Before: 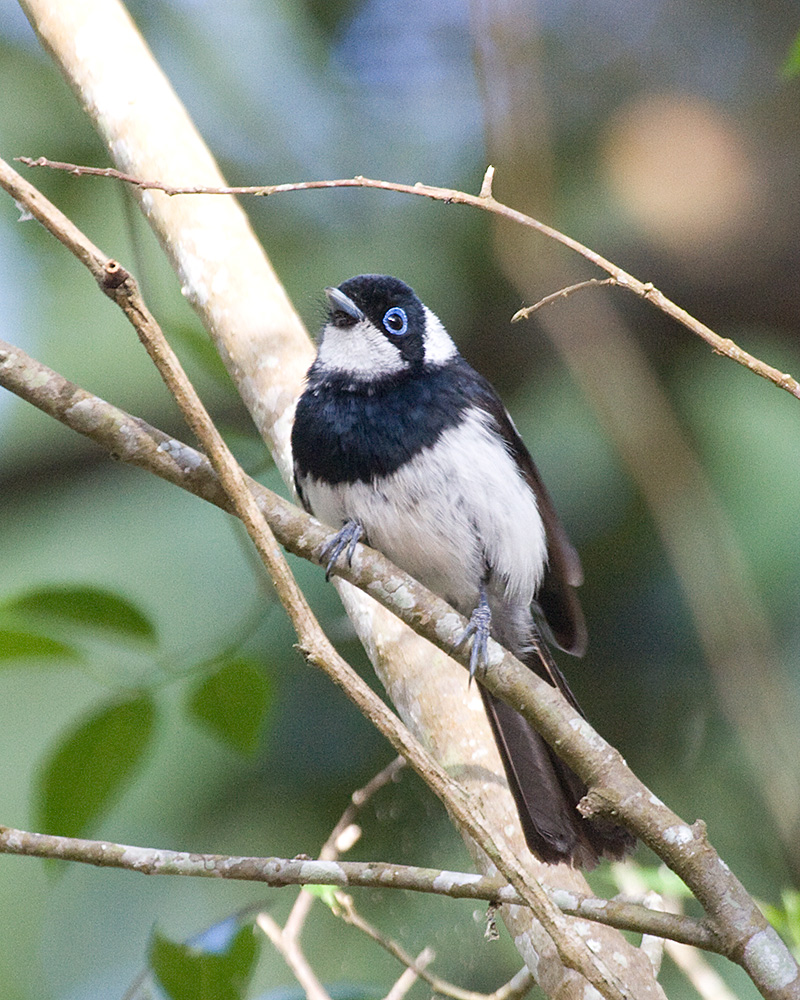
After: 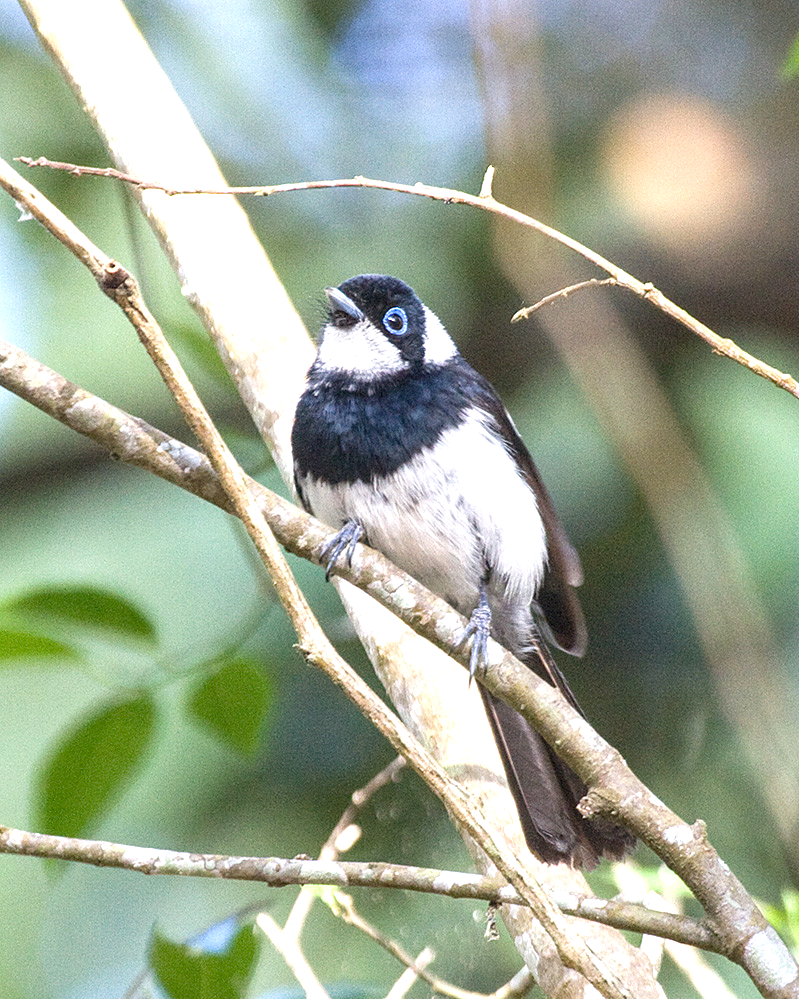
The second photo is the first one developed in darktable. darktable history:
local contrast: on, module defaults
exposure: black level correction 0, exposure 0.699 EV, compensate highlight preservation false
crop: left 0.066%
